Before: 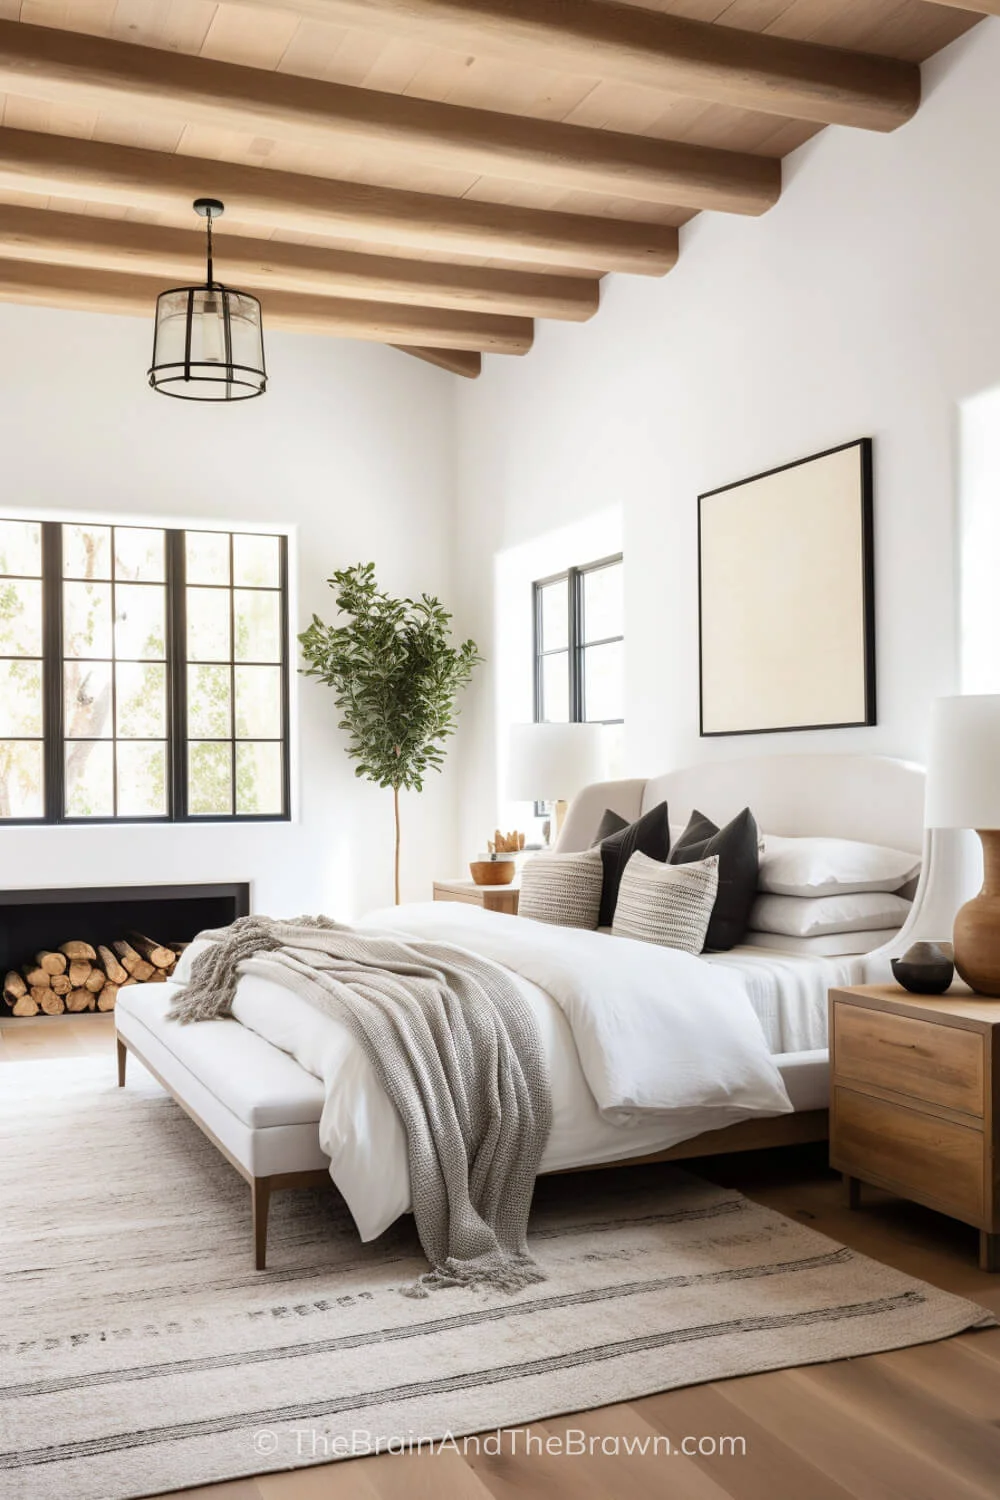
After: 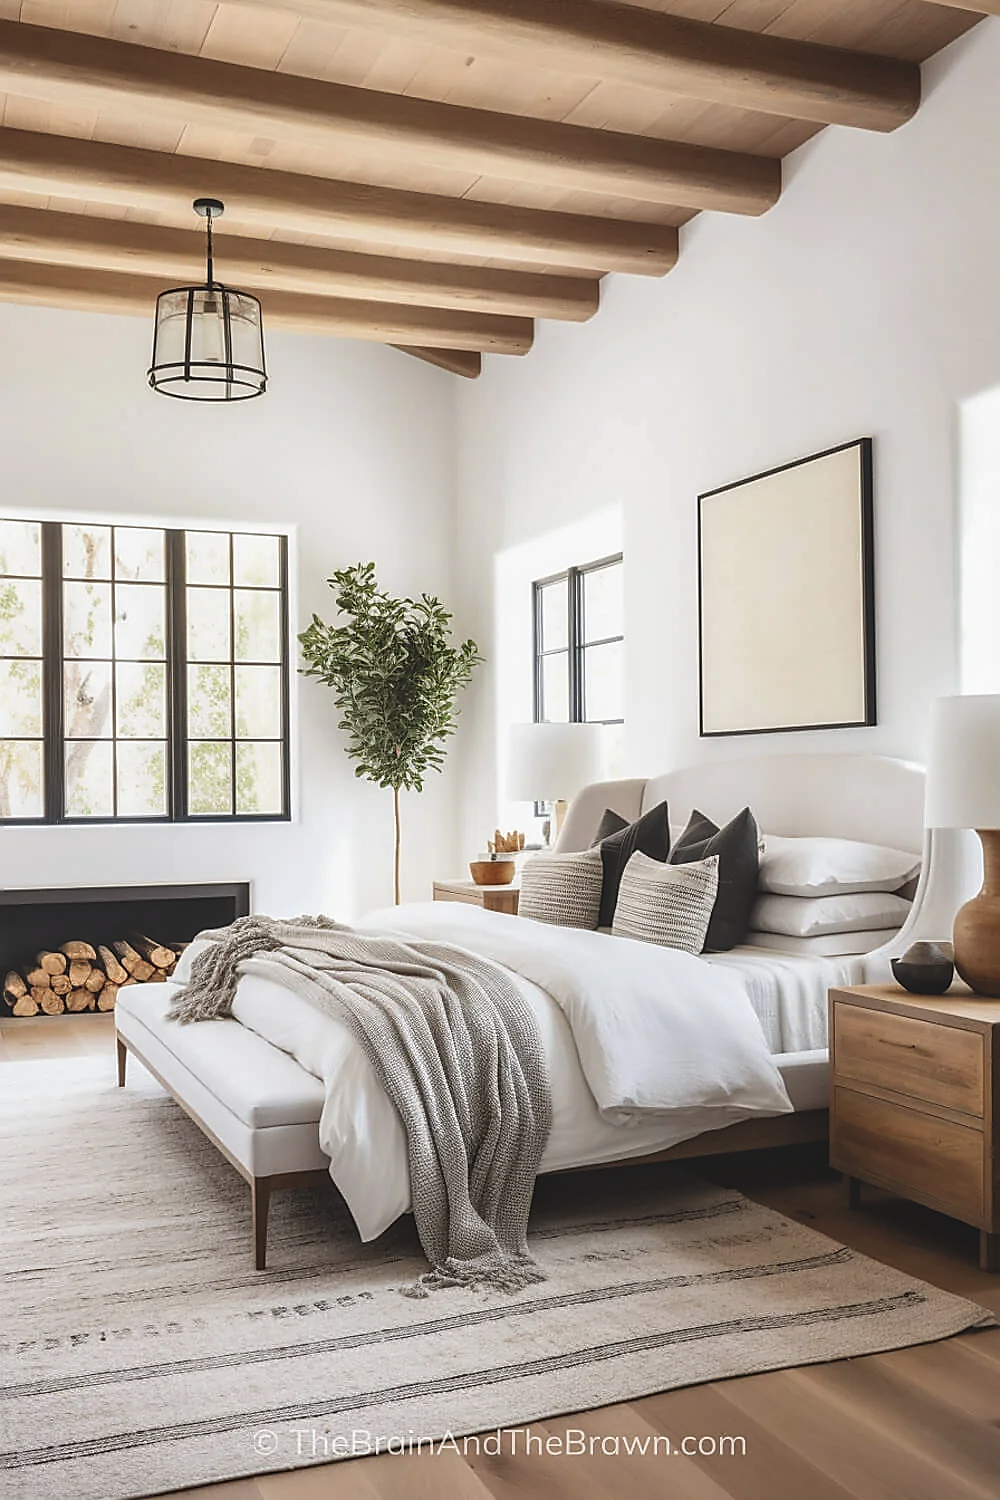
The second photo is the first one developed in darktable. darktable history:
local contrast: on, module defaults
sharpen: radius 1.365, amount 1.259, threshold 0.747
exposure: black level correction -0.015, exposure -0.134 EV, compensate highlight preservation false
